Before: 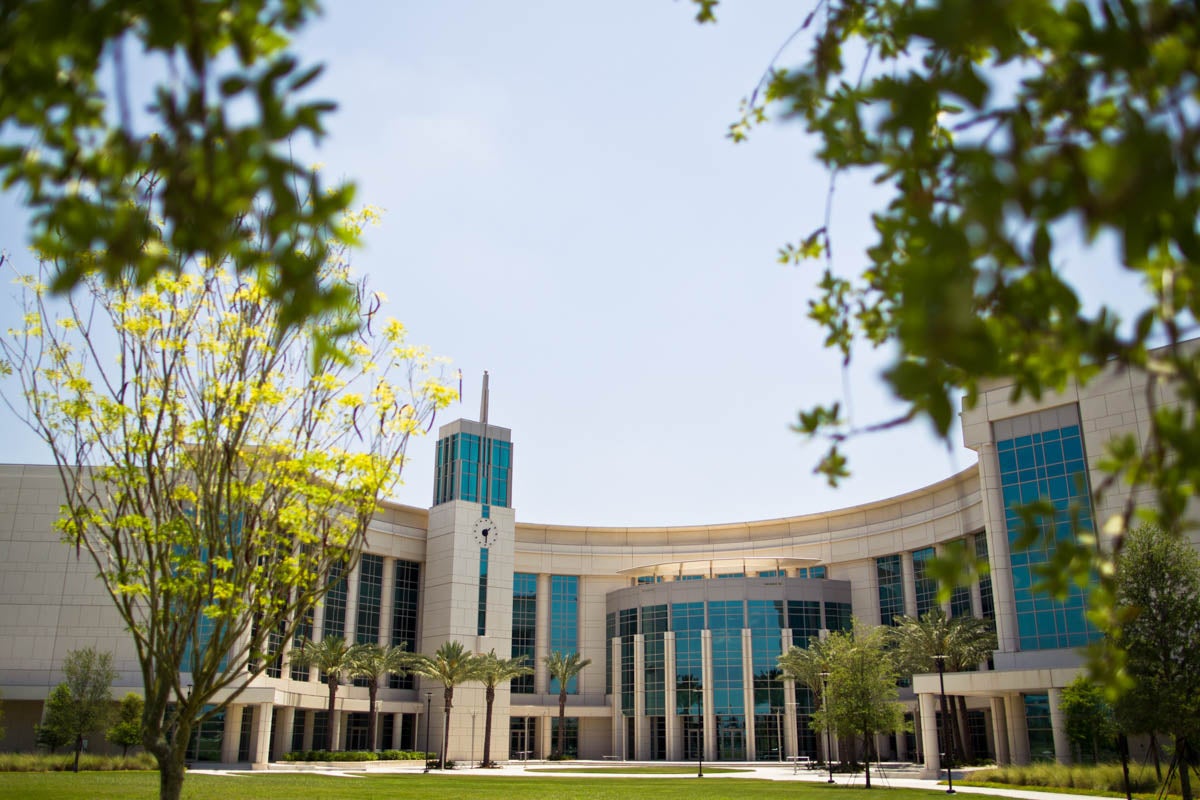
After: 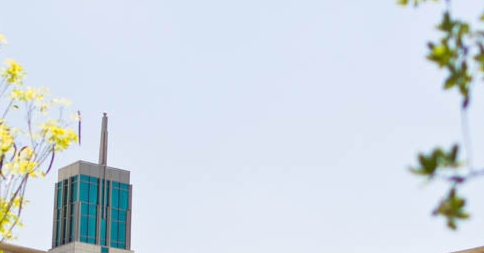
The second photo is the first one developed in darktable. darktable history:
crop: left 31.819%, top 32.37%, right 27.795%, bottom 35.454%
